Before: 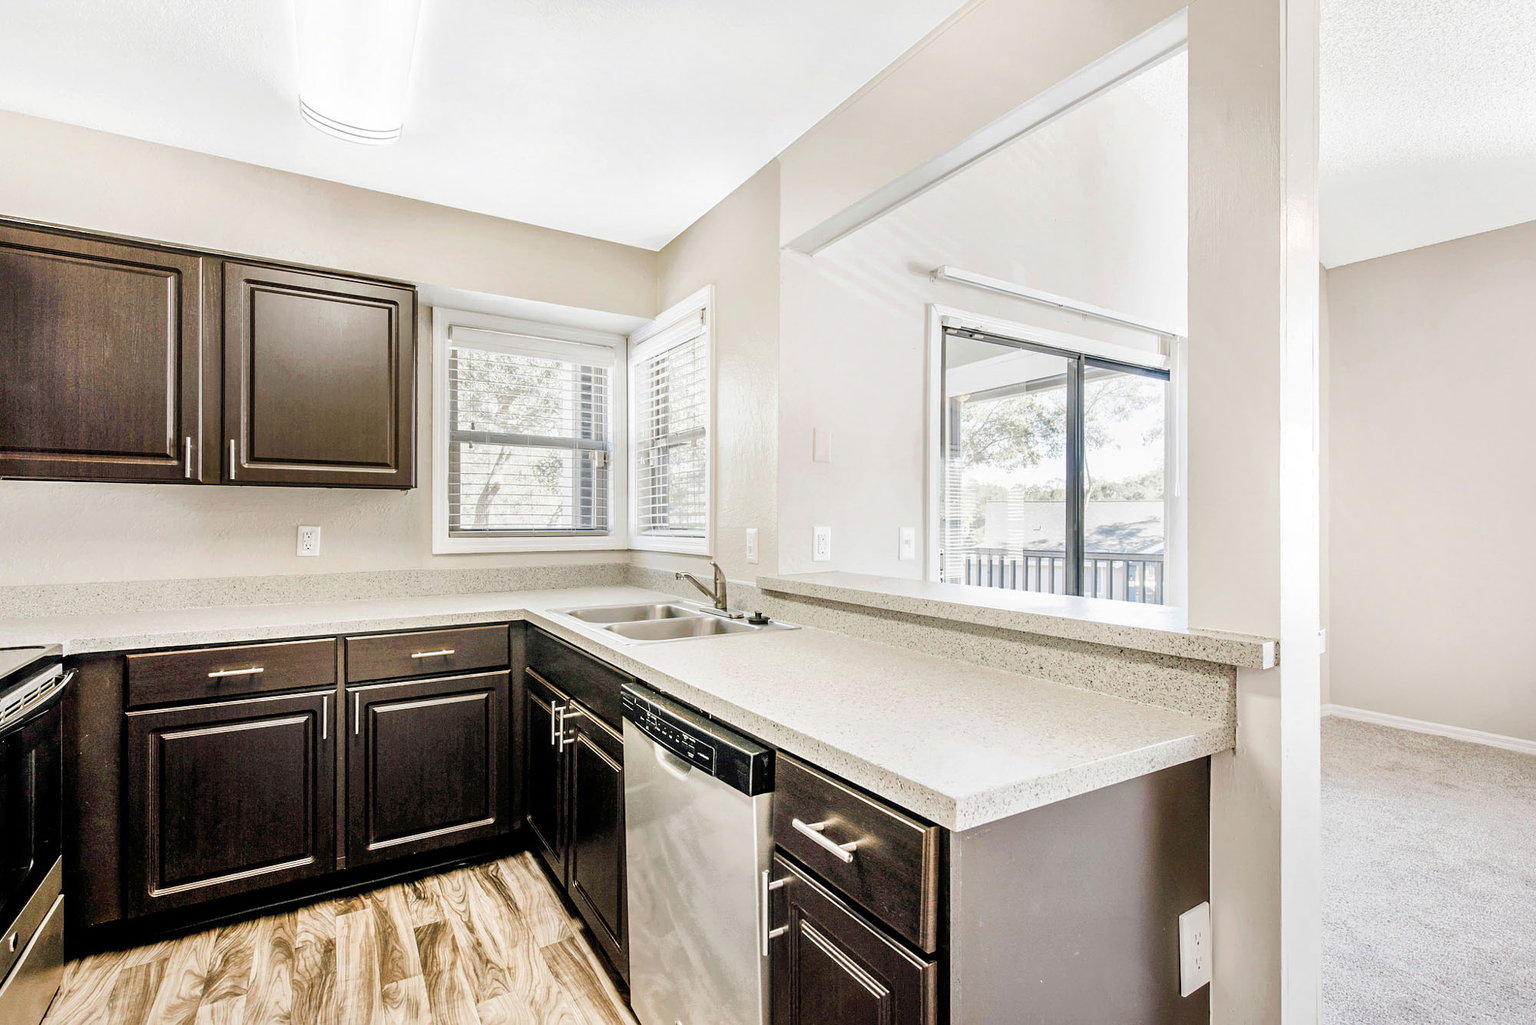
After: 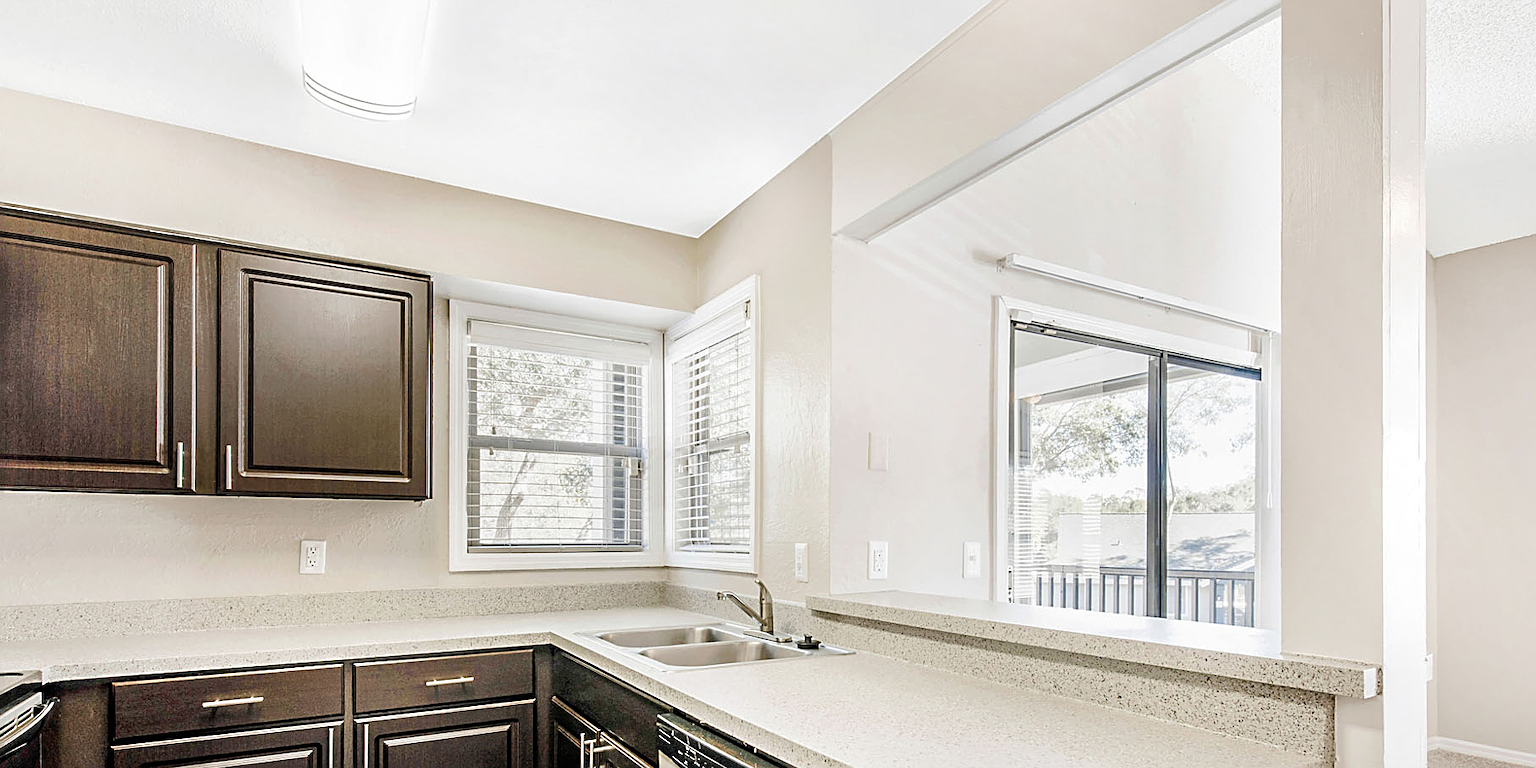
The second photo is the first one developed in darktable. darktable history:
crop: left 1.614%, top 3.463%, right 7.583%, bottom 28.492%
sharpen: on, module defaults
